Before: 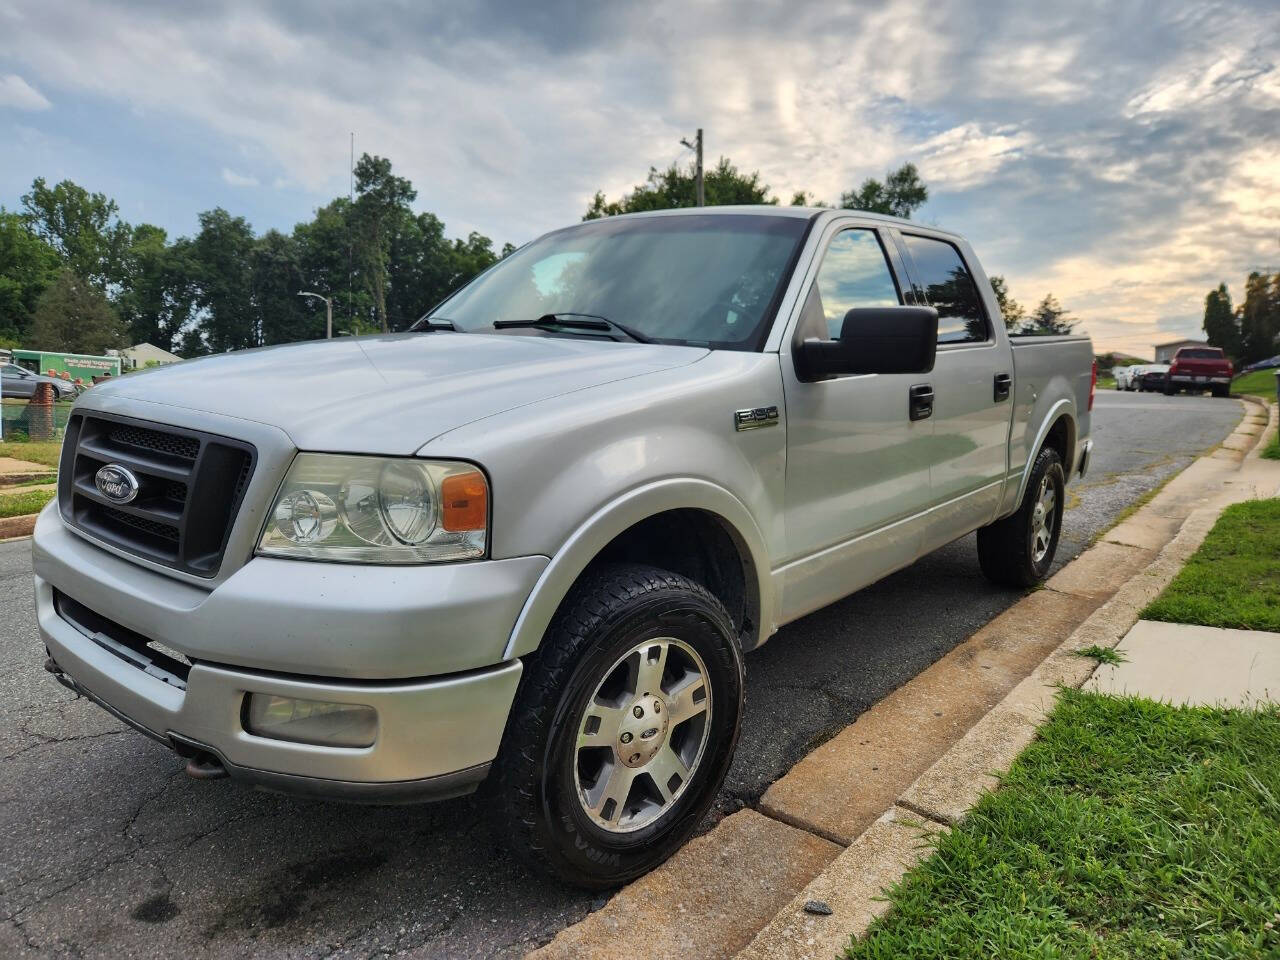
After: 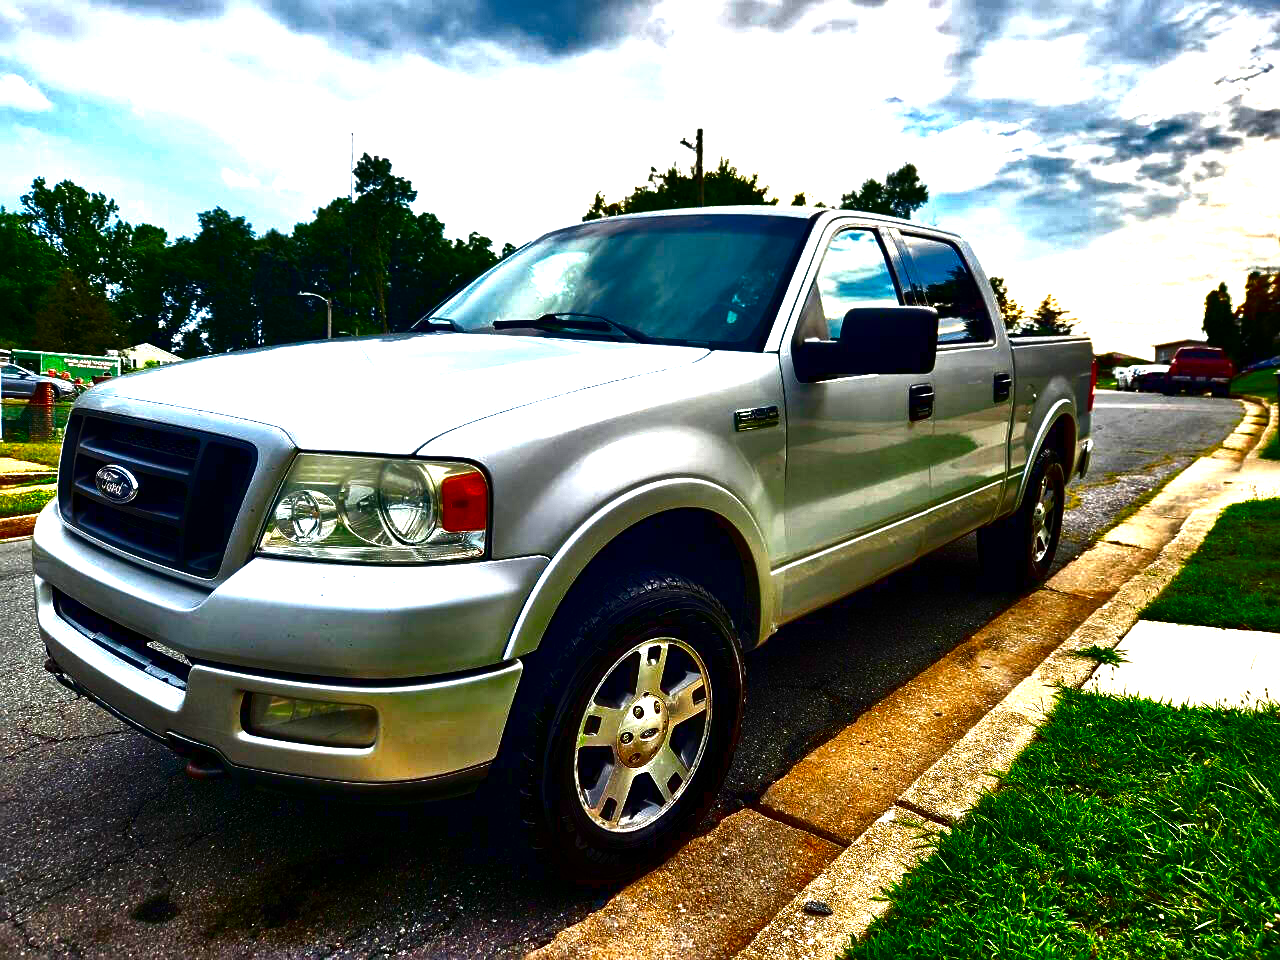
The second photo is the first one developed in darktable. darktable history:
sharpen: amount 0.211
contrast brightness saturation: brightness -0.996, saturation 0.997
shadows and highlights: shadows 31.98, highlights -32.3, soften with gaussian
exposure: exposure 1.21 EV, compensate exposure bias true, compensate highlight preservation false
